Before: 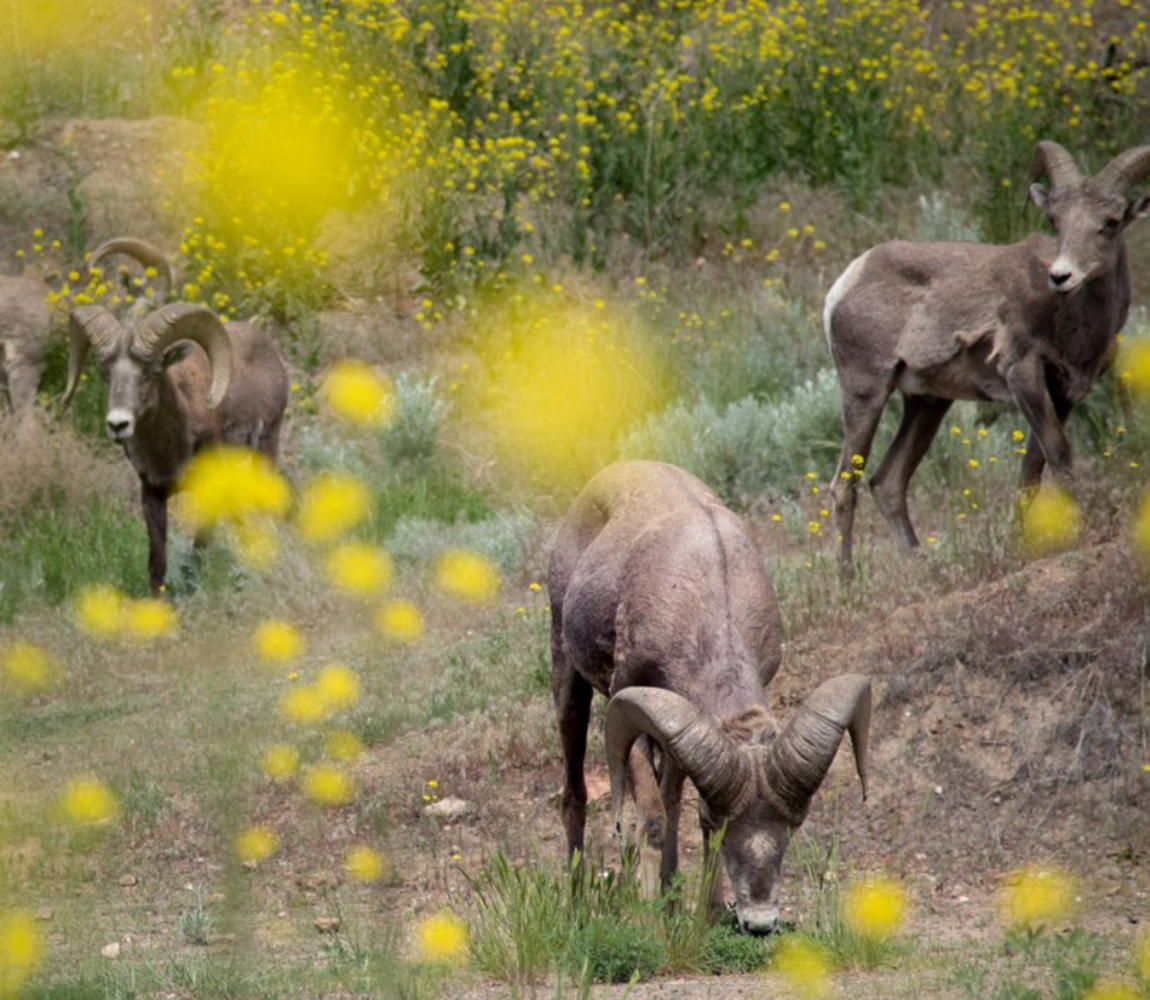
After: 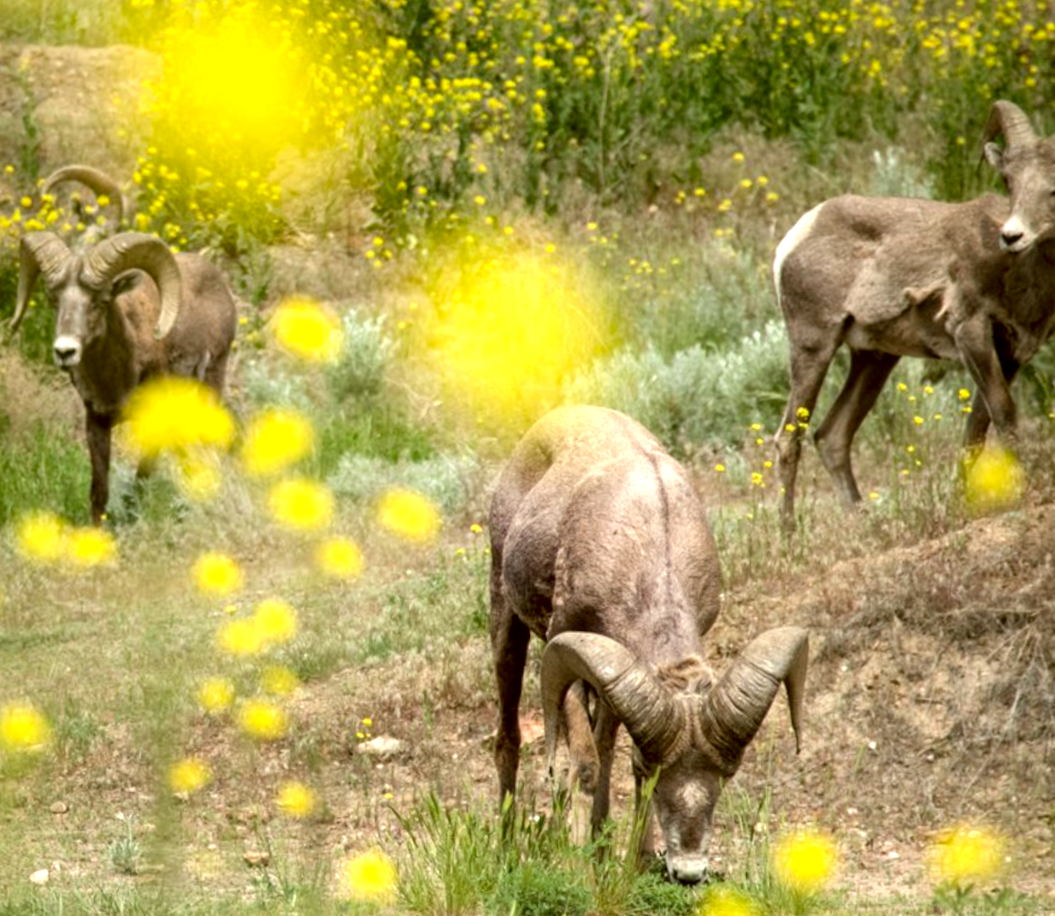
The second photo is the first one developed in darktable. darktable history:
color correction: highlights a* -1.65, highlights b* 10.04, shadows a* 0.245, shadows b* 19.94
local contrast: on, module defaults
exposure: exposure 0.738 EV, compensate highlight preservation false
crop and rotate: angle -1.99°, left 3.123%, top 4.052%, right 1.473%, bottom 0.731%
